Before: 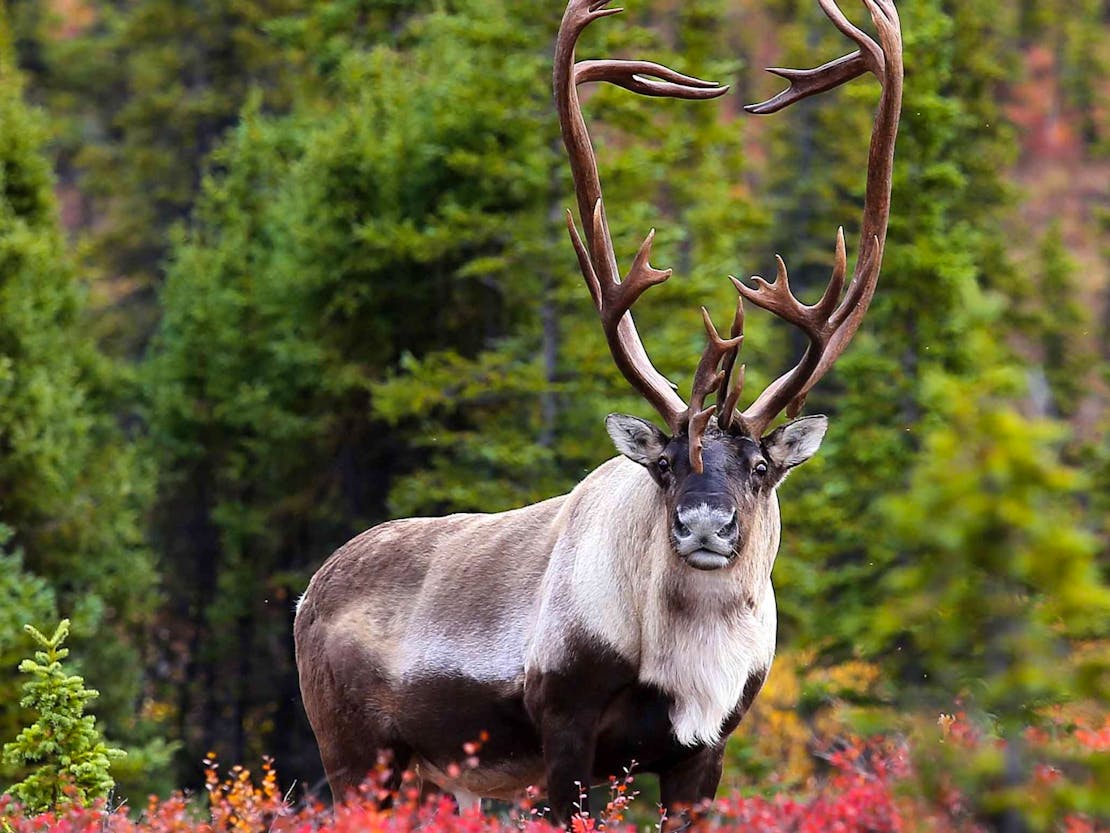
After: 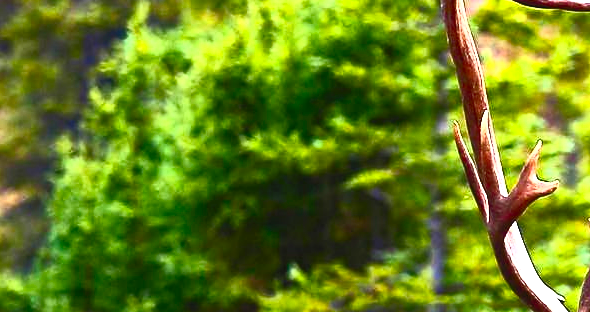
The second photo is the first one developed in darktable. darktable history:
contrast brightness saturation: contrast 0.846, brightness 0.59, saturation 0.608
levels: levels [0, 0.435, 0.917]
crop: left 10.209%, top 10.571%, right 36.577%, bottom 51.865%
